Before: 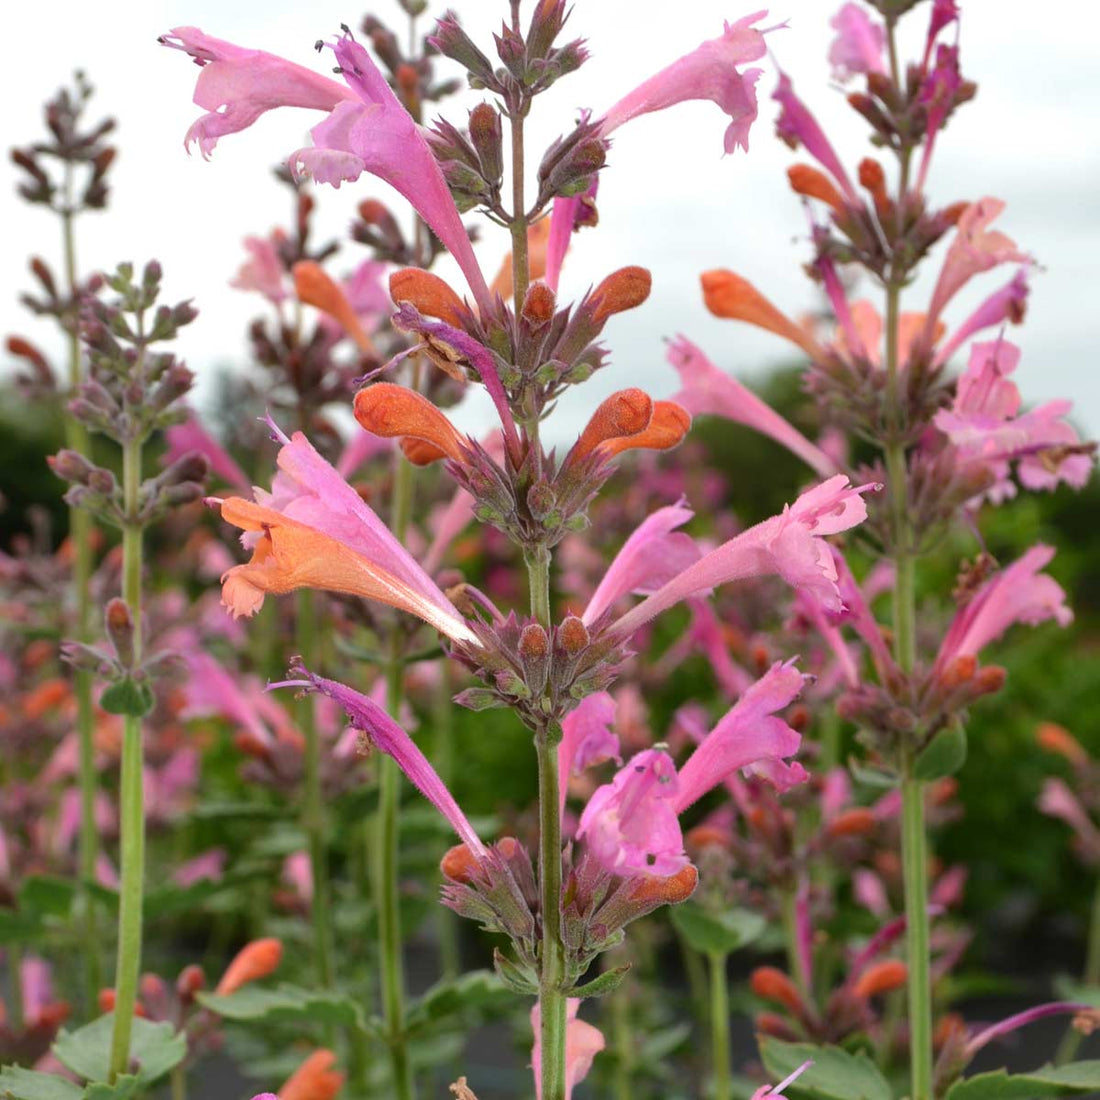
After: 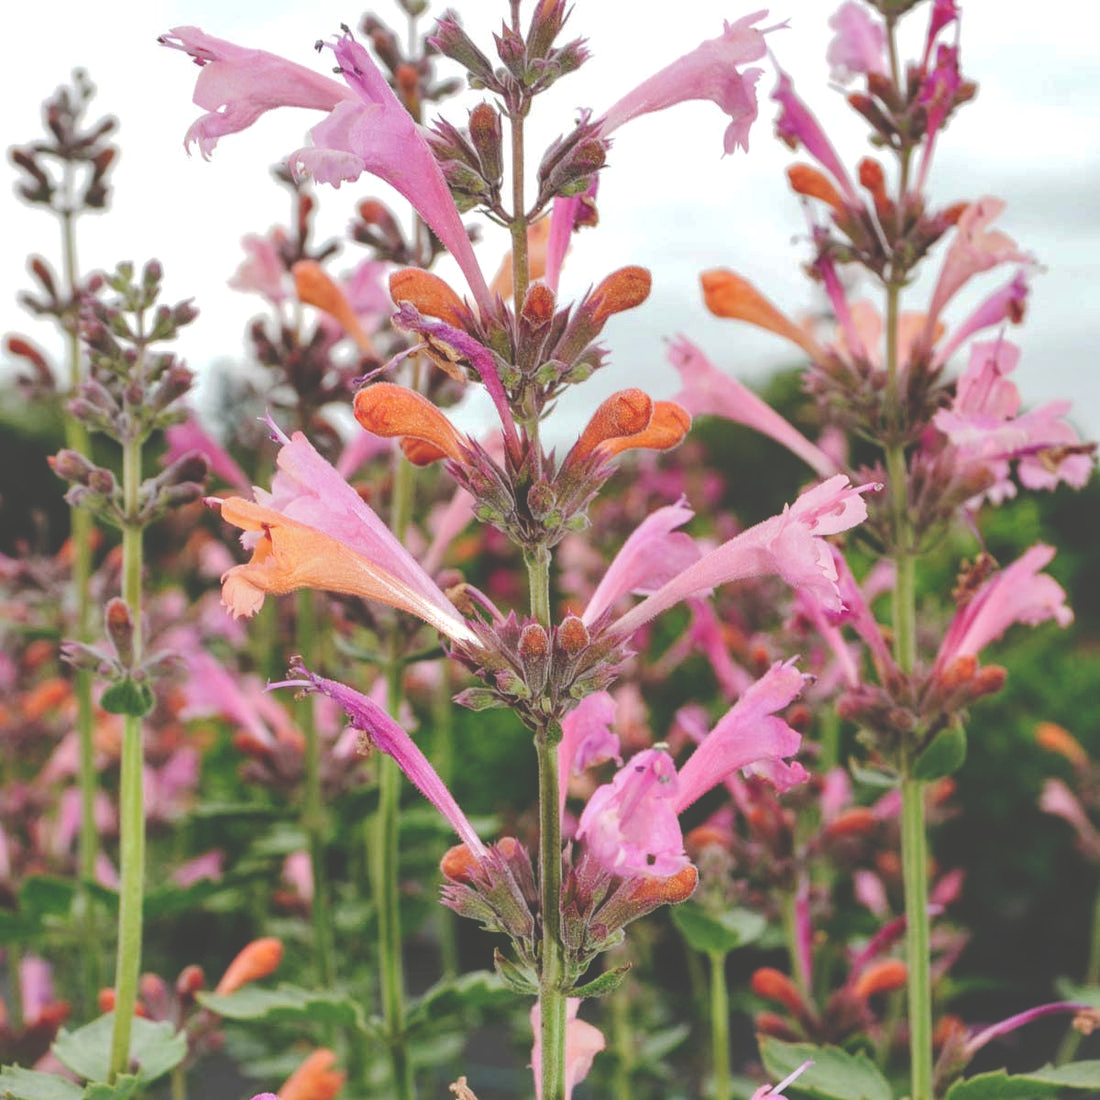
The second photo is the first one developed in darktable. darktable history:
tone curve: curves: ch0 [(0, 0) (0.003, 0.272) (0.011, 0.275) (0.025, 0.275) (0.044, 0.278) (0.069, 0.282) (0.1, 0.284) (0.136, 0.287) (0.177, 0.294) (0.224, 0.314) (0.277, 0.347) (0.335, 0.403) (0.399, 0.473) (0.468, 0.552) (0.543, 0.622) (0.623, 0.69) (0.709, 0.756) (0.801, 0.818) (0.898, 0.865) (1, 1)], preserve colors none
local contrast: on, module defaults
